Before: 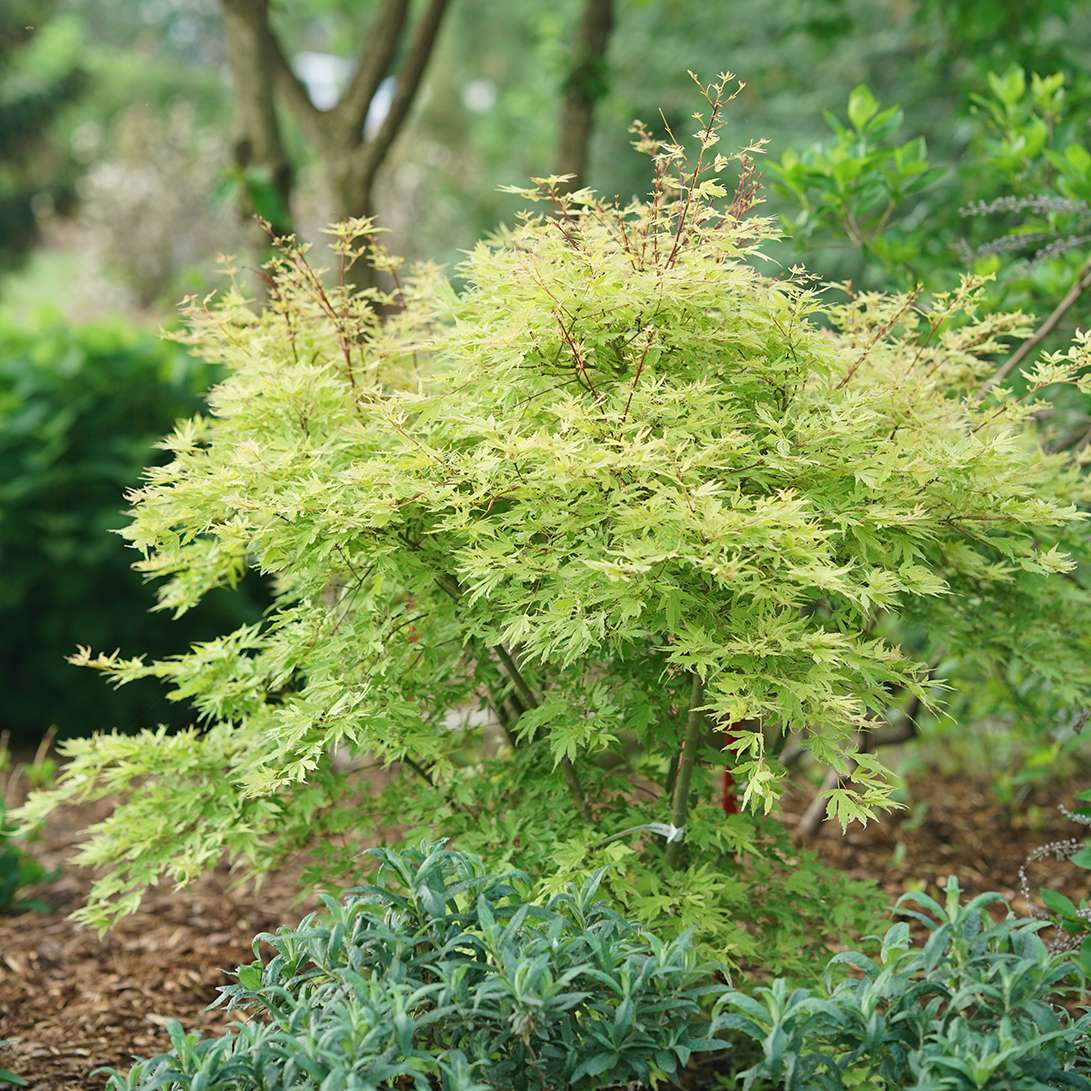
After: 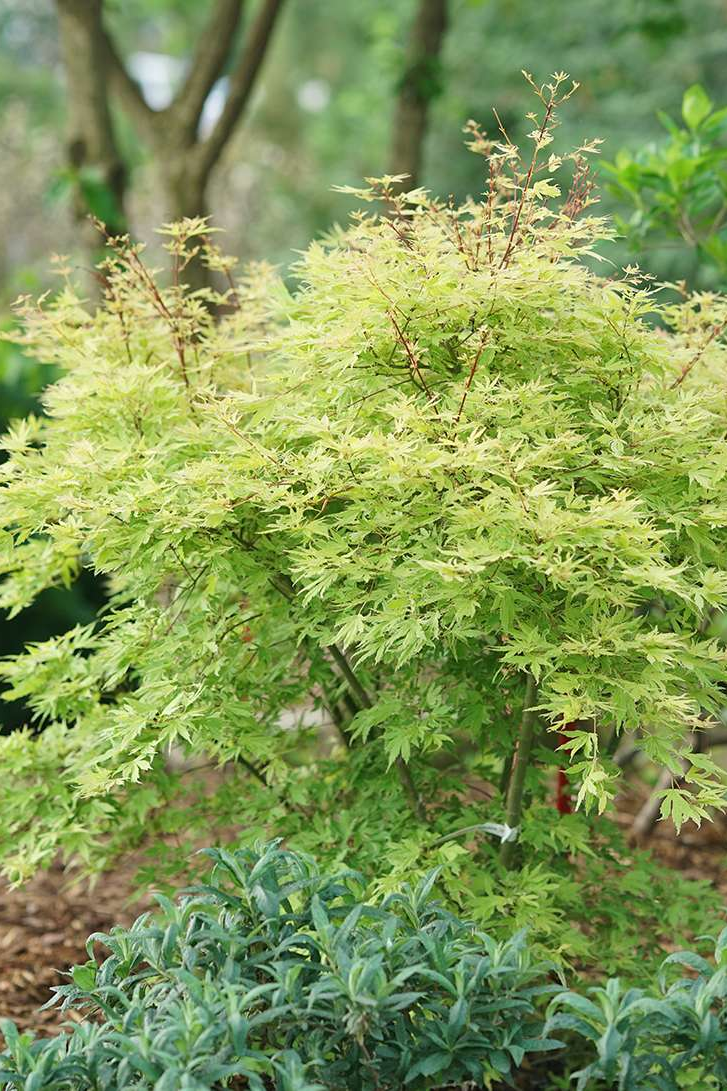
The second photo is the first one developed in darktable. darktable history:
crop and rotate: left 15.306%, right 17.988%
